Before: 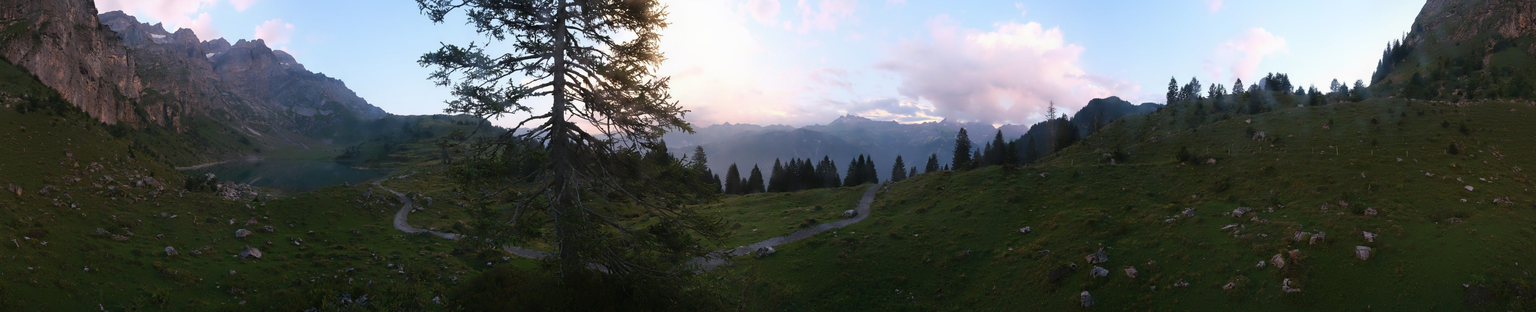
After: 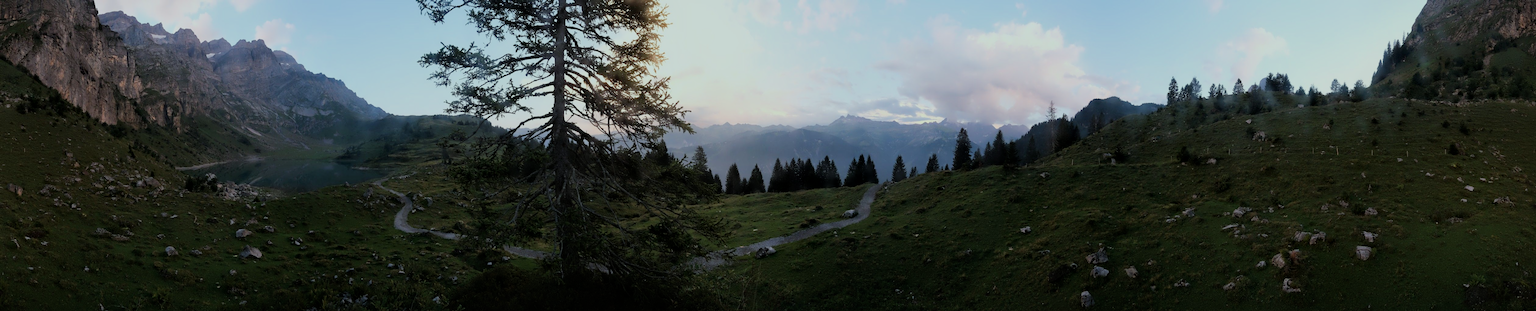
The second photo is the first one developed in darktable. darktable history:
color correction: highlights a* -6.85, highlights b* 0.764
local contrast: mode bilateral grid, contrast 19, coarseness 50, detail 120%, midtone range 0.2
filmic rgb: black relative exposure -7.65 EV, white relative exposure 4.56 EV, hardness 3.61, iterations of high-quality reconstruction 0
